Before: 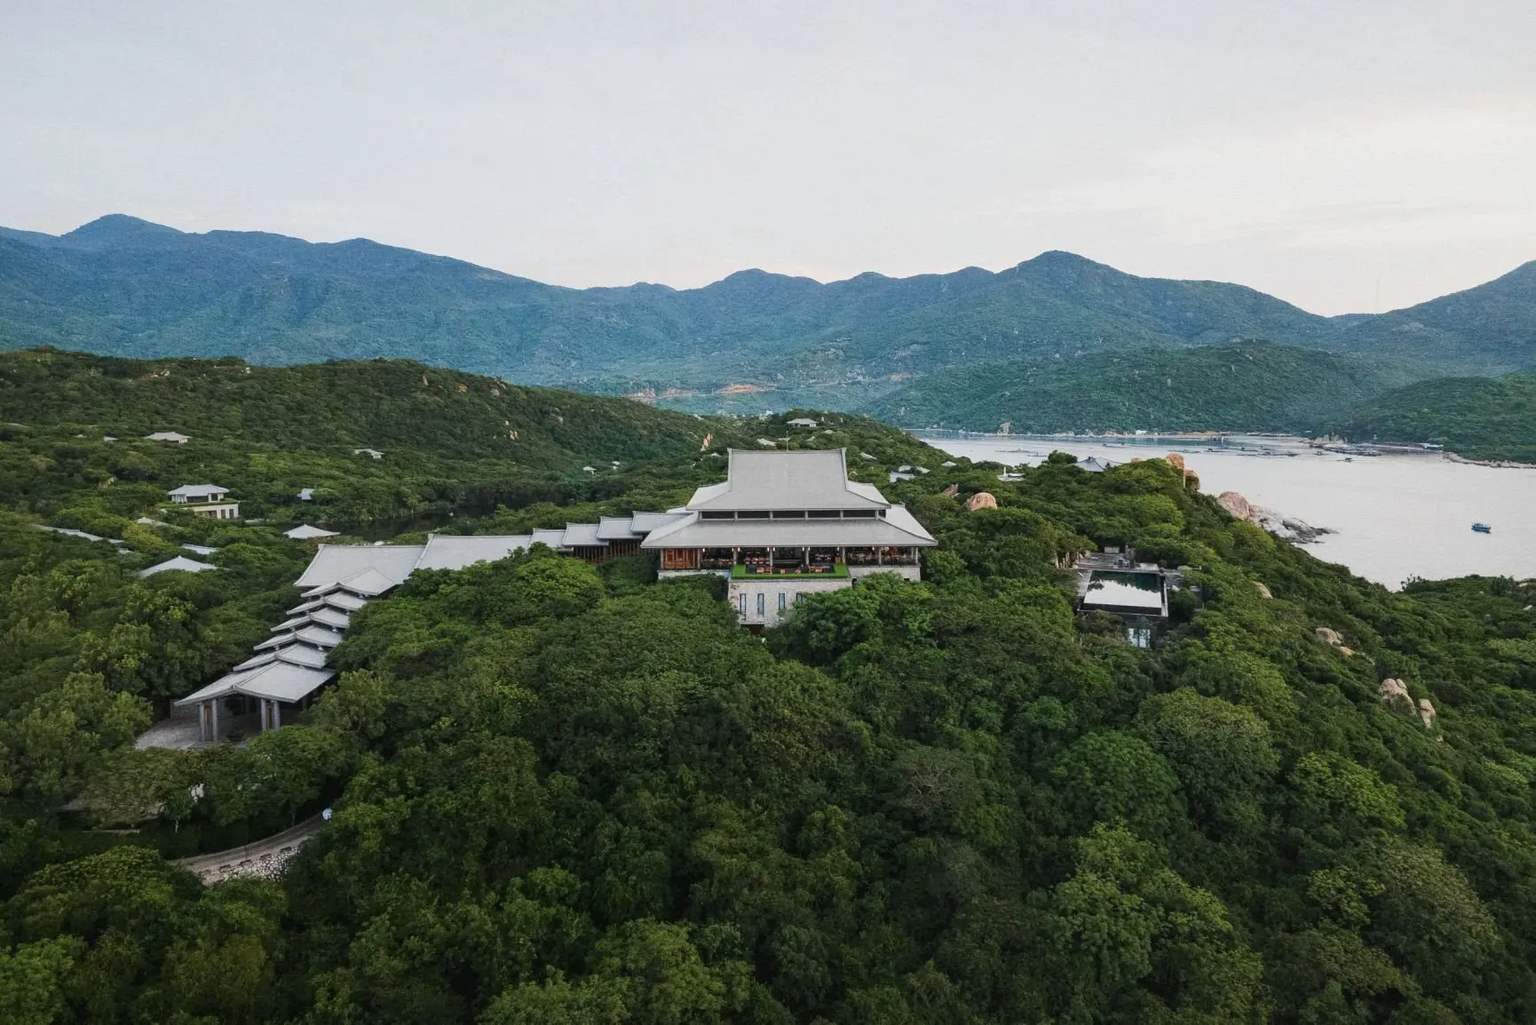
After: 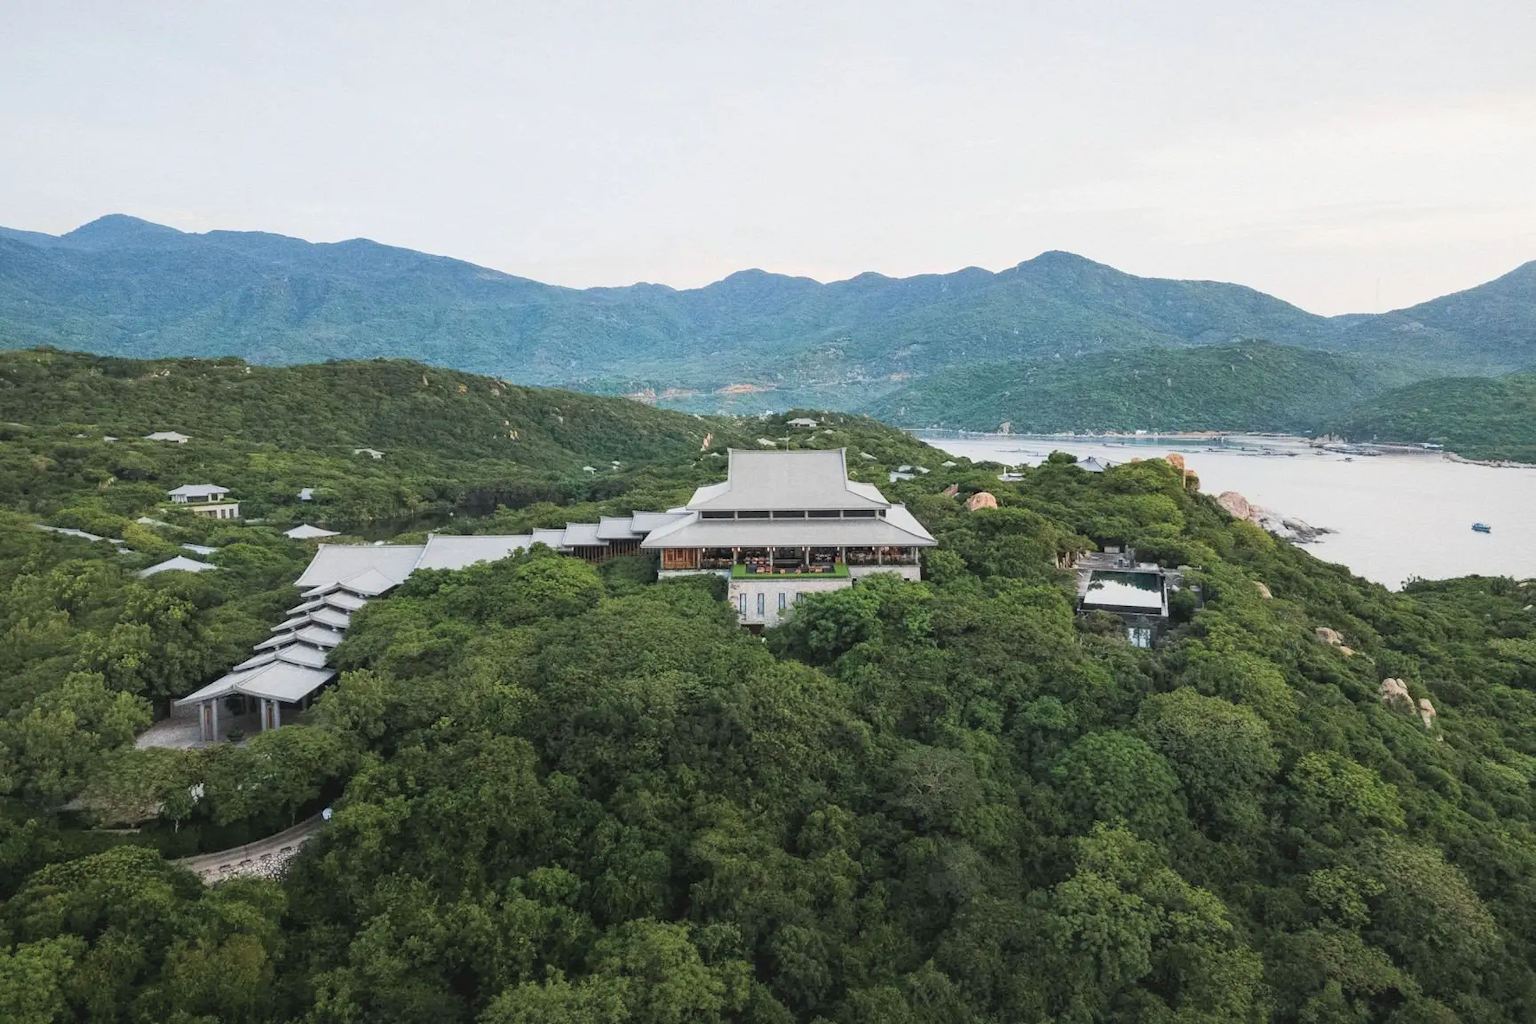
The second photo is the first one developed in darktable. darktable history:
levels: levels [0, 0.492, 0.984]
contrast brightness saturation: brightness 0.15
